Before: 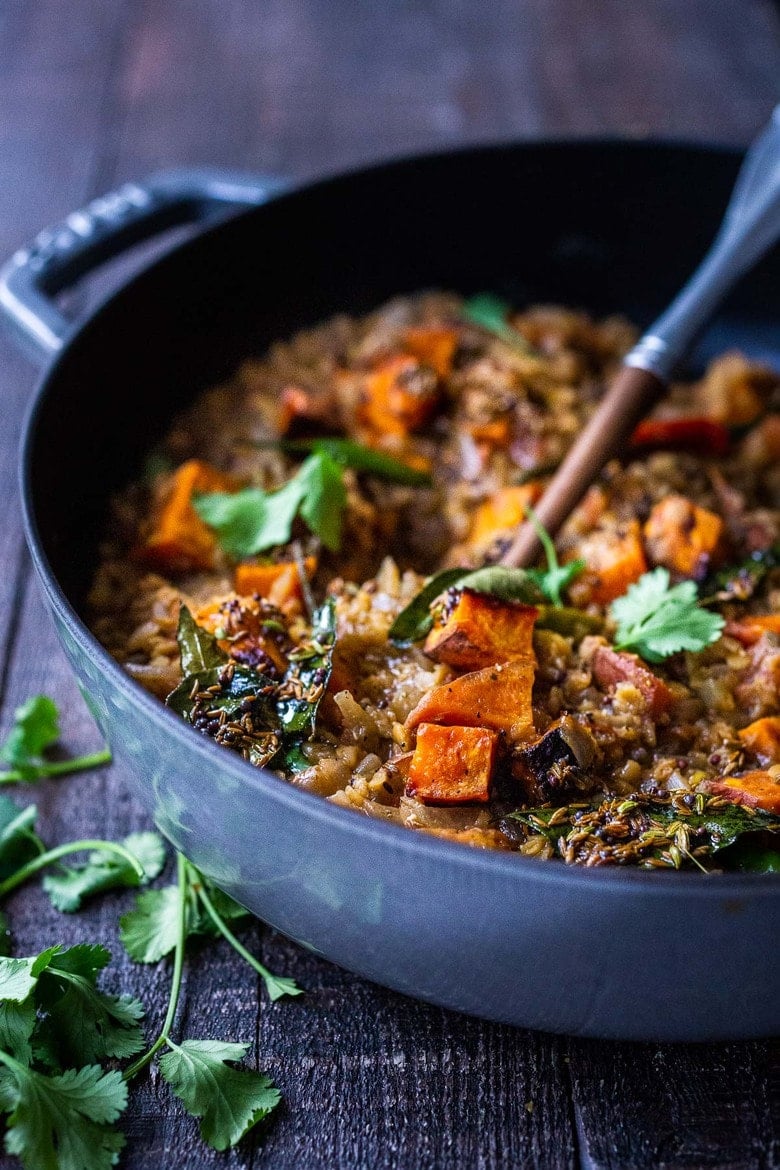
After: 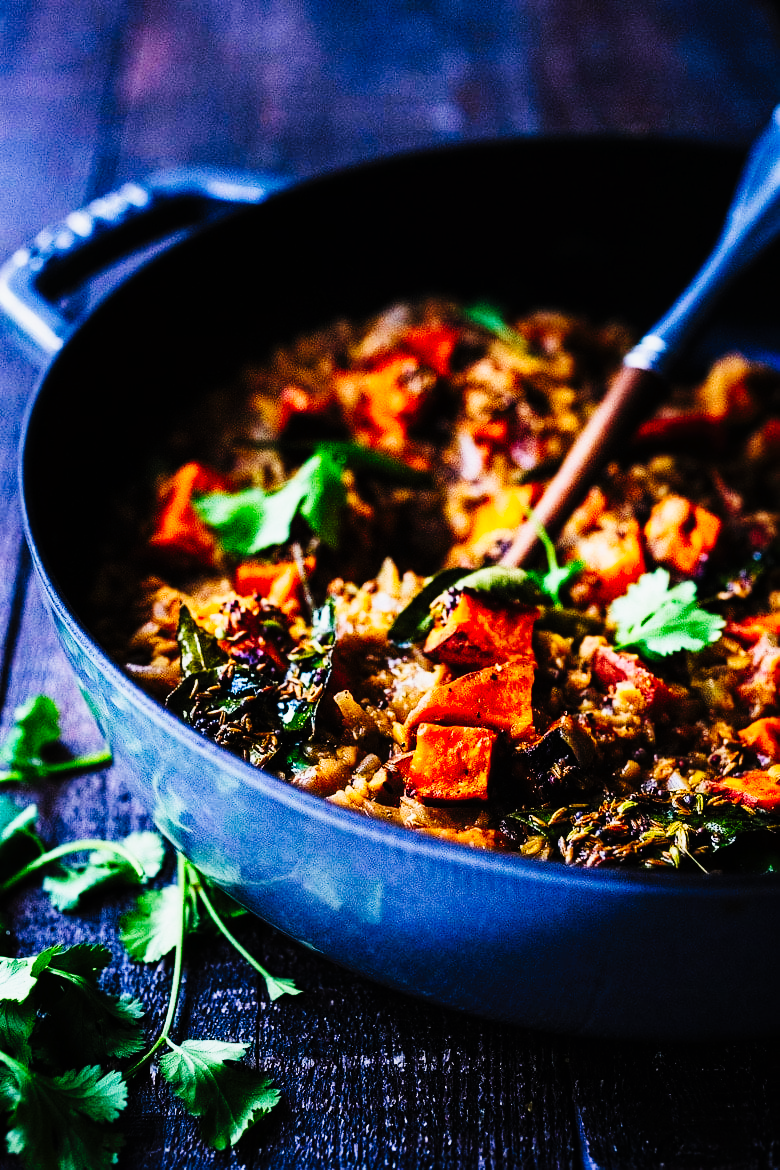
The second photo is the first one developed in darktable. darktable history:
filmic rgb: black relative exposure -7.65 EV, white relative exposure 4.56 EV, hardness 3.61
tone curve: curves: ch0 [(0, 0) (0.003, 0.005) (0.011, 0.008) (0.025, 0.01) (0.044, 0.014) (0.069, 0.017) (0.1, 0.022) (0.136, 0.028) (0.177, 0.037) (0.224, 0.049) (0.277, 0.091) (0.335, 0.168) (0.399, 0.292) (0.468, 0.463) (0.543, 0.637) (0.623, 0.792) (0.709, 0.903) (0.801, 0.963) (0.898, 0.985) (1, 1)], preserve colors none
